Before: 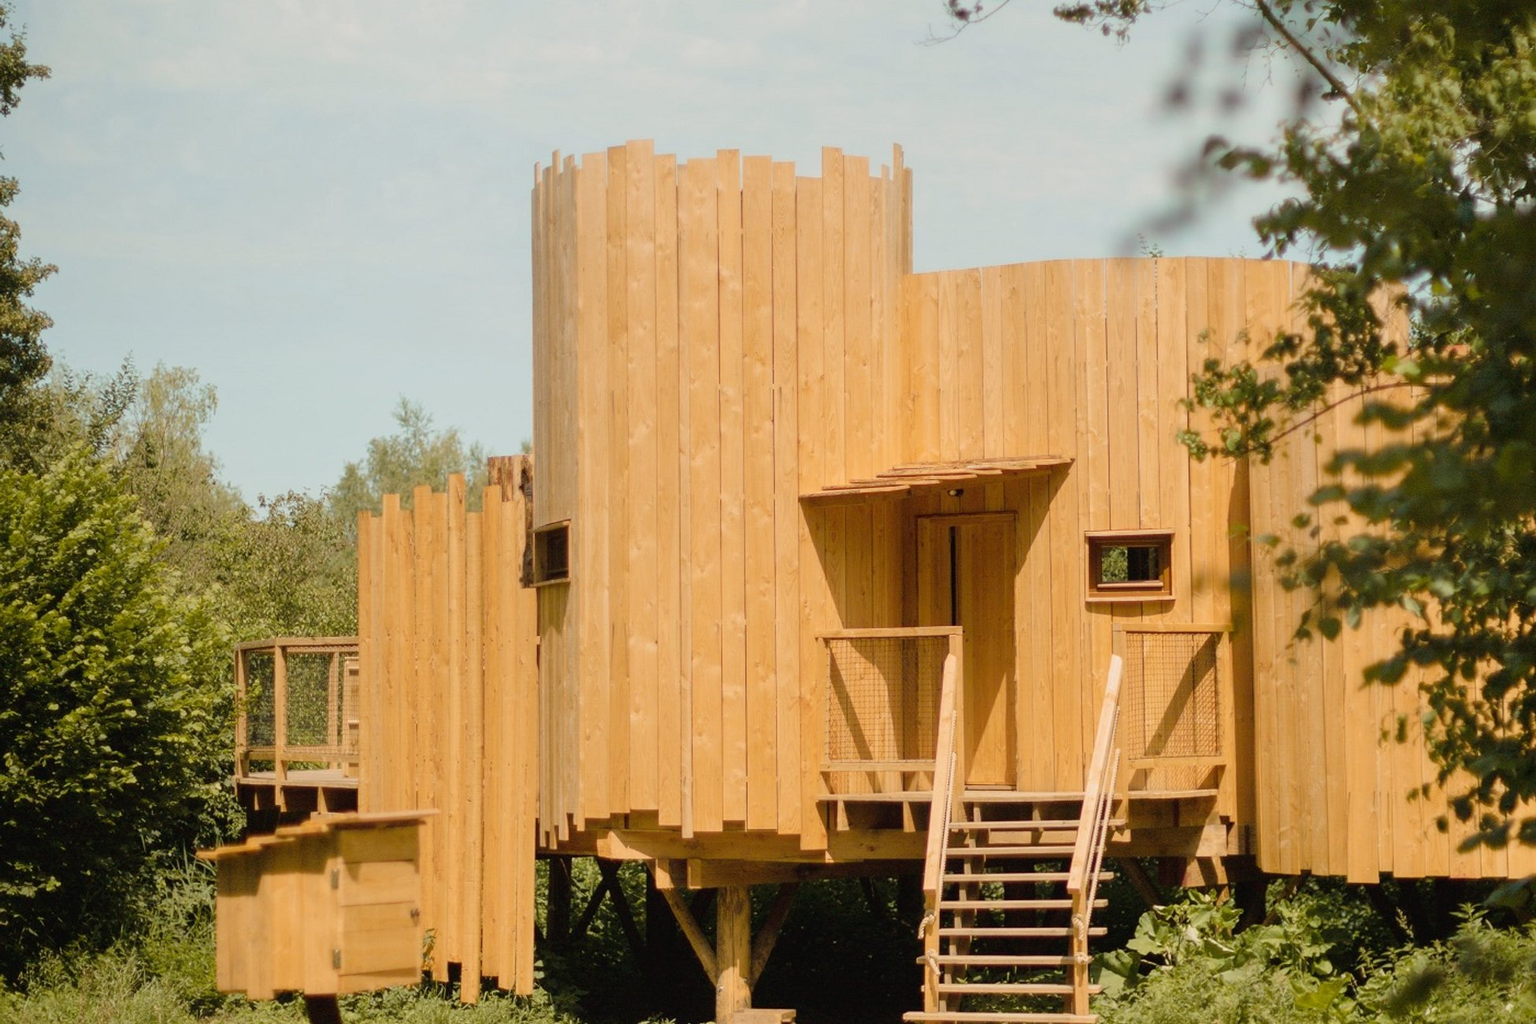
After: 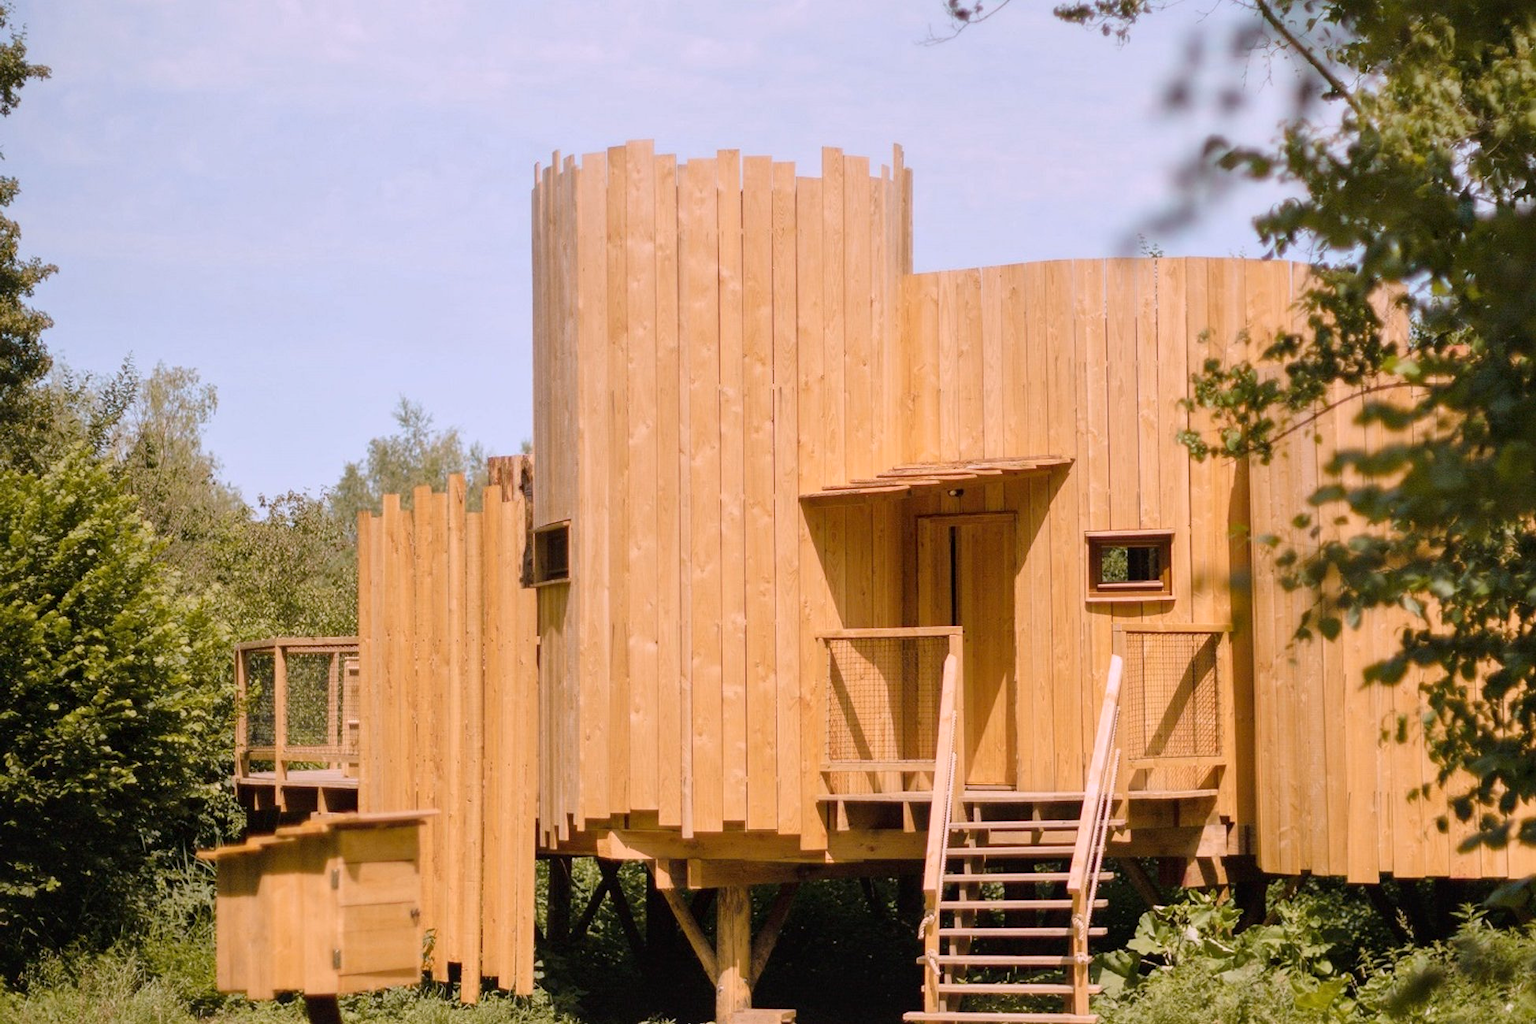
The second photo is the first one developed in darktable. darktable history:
white balance: red 1.042, blue 1.17
local contrast: mode bilateral grid, contrast 20, coarseness 50, detail 120%, midtone range 0.2
